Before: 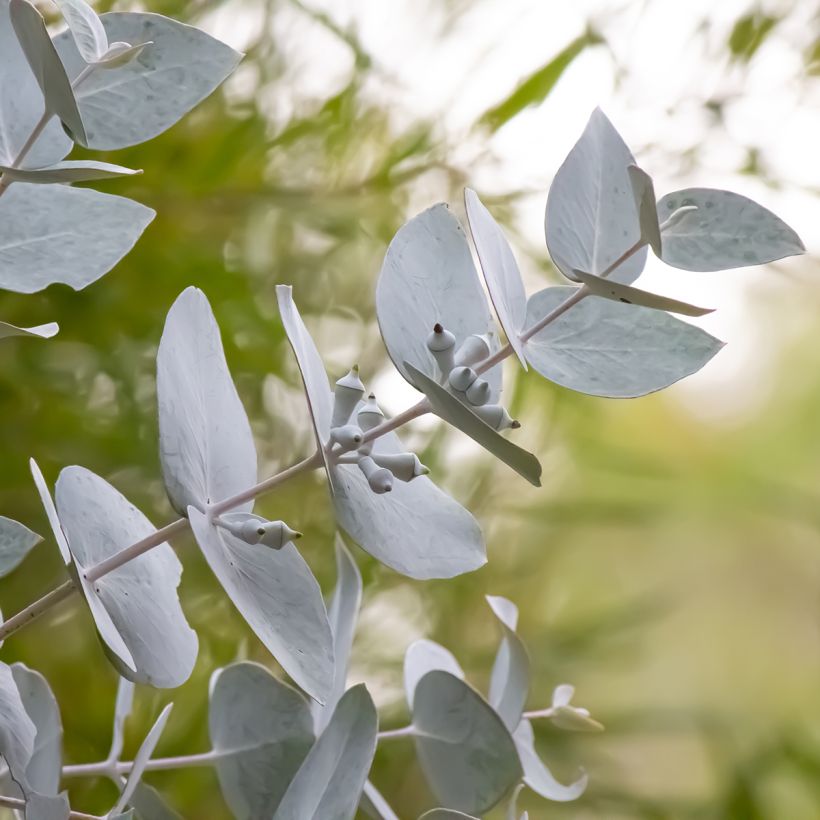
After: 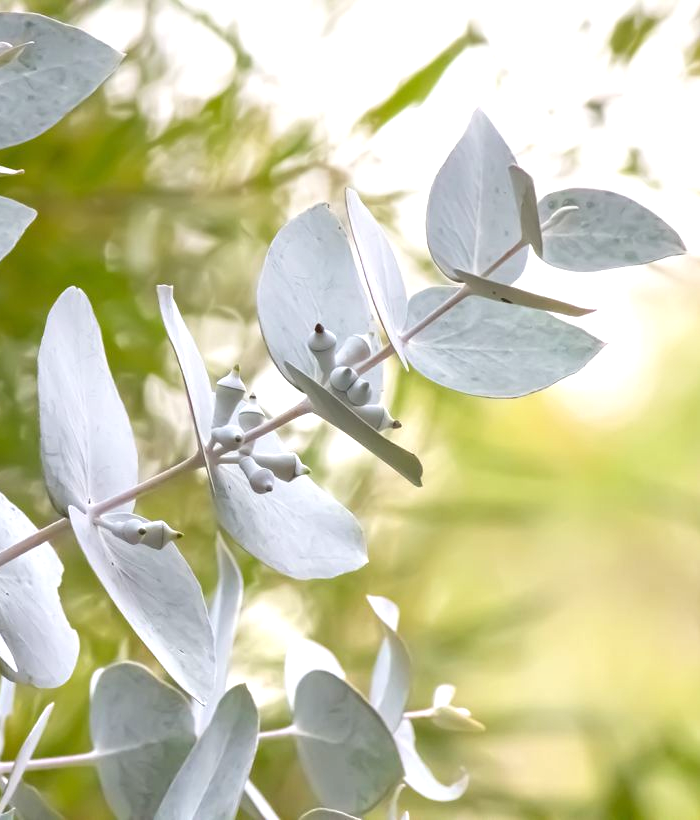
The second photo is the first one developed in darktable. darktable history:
exposure: exposure 0.999 EV, compensate highlight preservation false
graduated density: rotation -0.352°, offset 57.64
crop and rotate: left 14.584%
